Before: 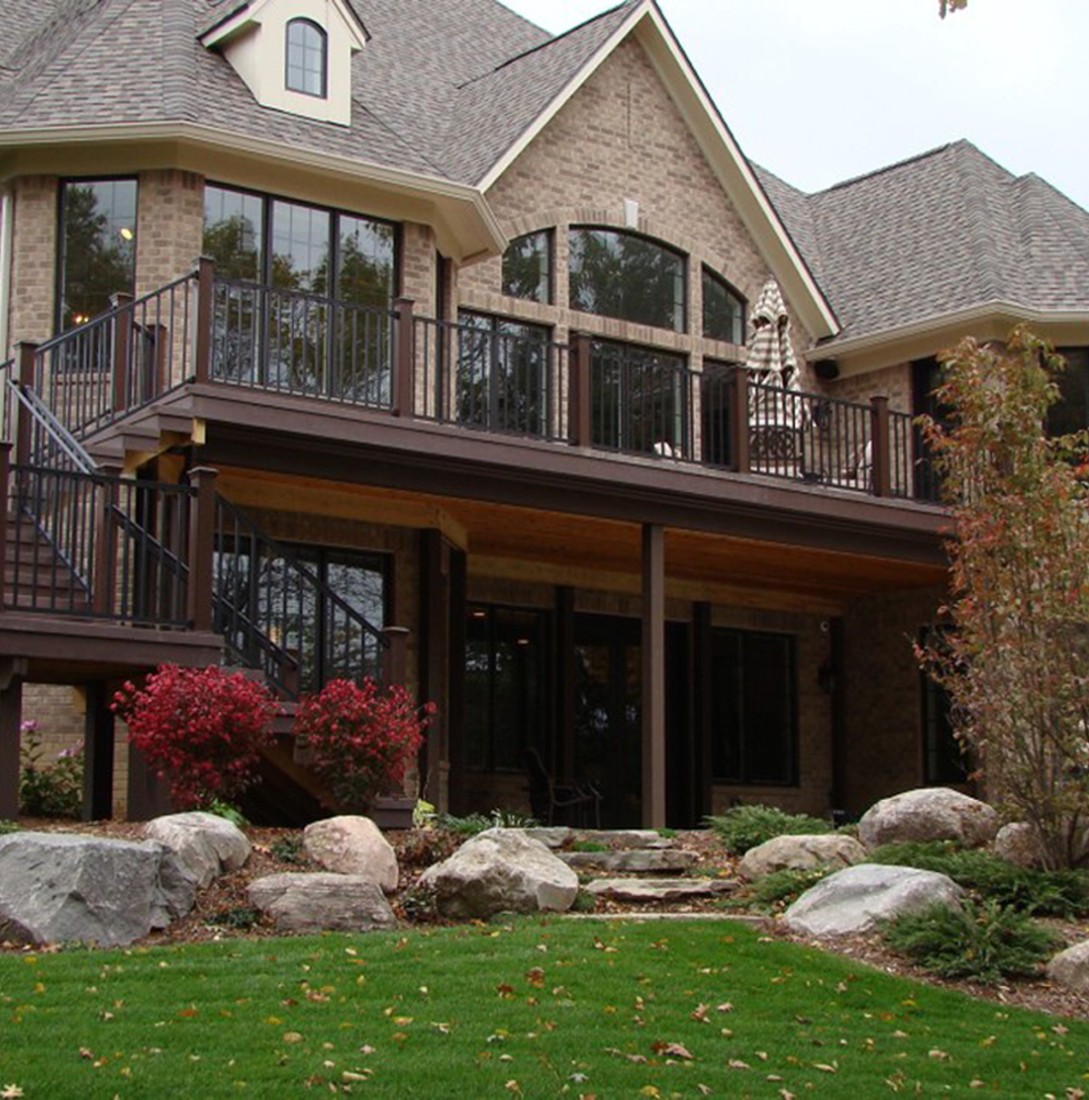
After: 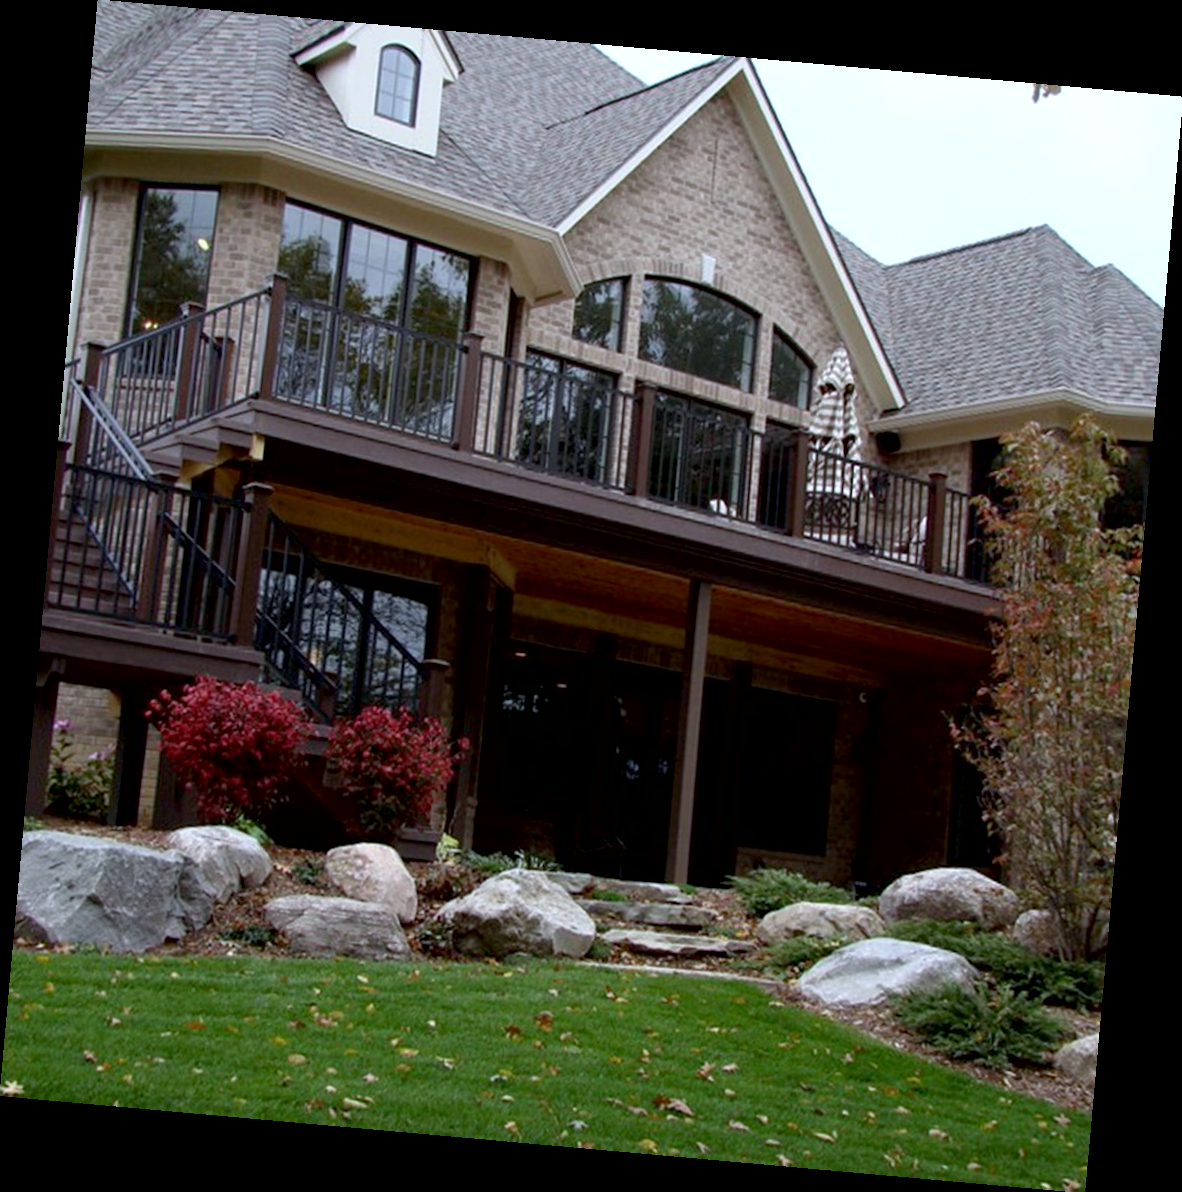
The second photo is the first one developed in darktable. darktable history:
rotate and perspective: rotation 5.12°, automatic cropping off
exposure: black level correction 0.009, exposure 0.119 EV, compensate highlight preservation false
white balance: red 0.931, blue 1.11
color zones: curves: ch0 [(0, 0.613) (0.01, 0.613) (0.245, 0.448) (0.498, 0.529) (0.642, 0.665) (0.879, 0.777) (0.99, 0.613)]; ch1 [(0, 0) (0.143, 0) (0.286, 0) (0.429, 0) (0.571, 0) (0.714, 0) (0.857, 0)], mix -93.41%
contrast brightness saturation: saturation -0.05
